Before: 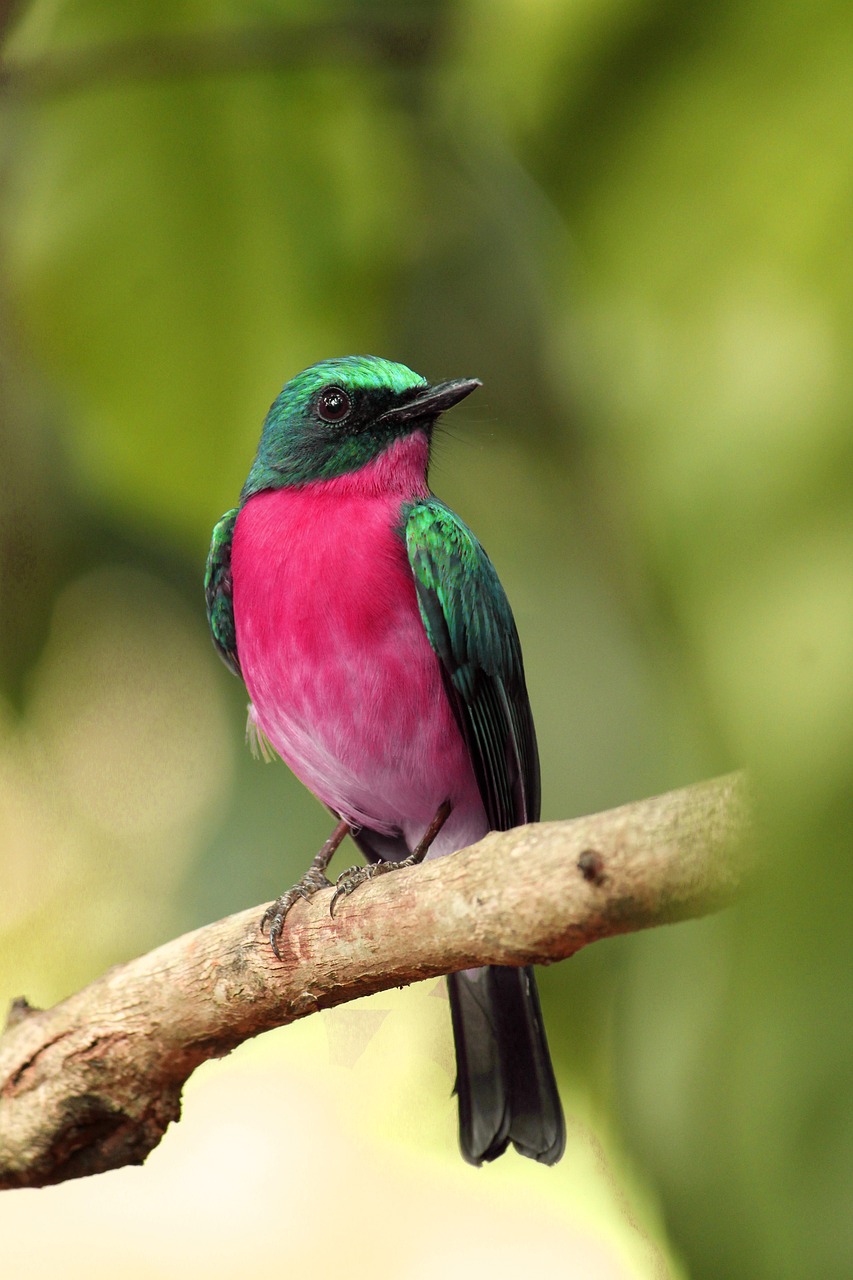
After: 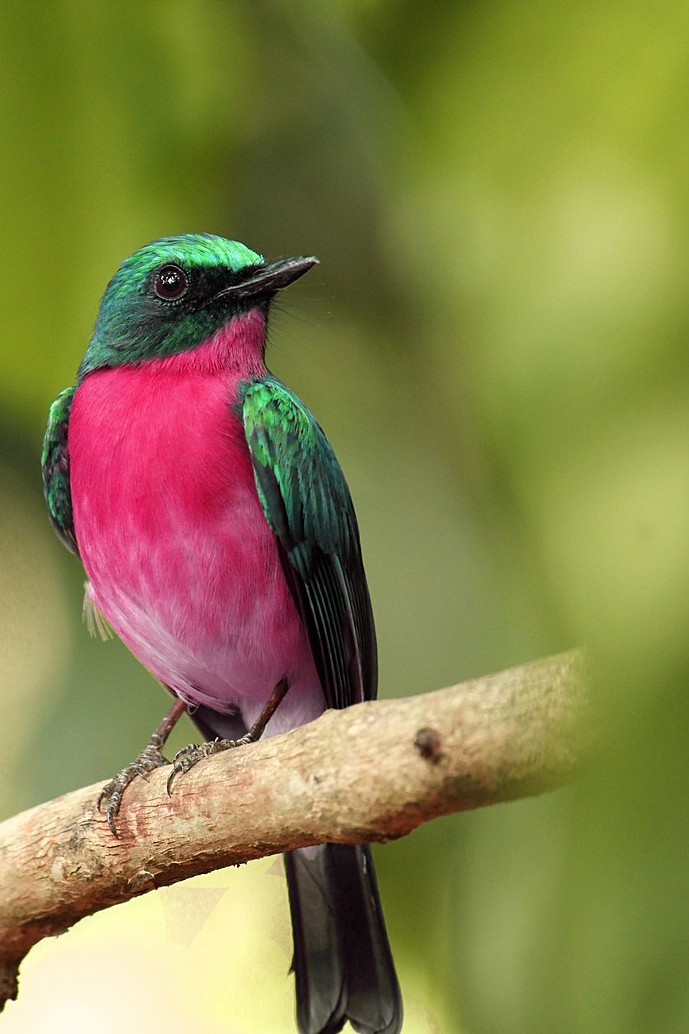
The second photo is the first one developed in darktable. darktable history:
sharpen: amount 0.2
crop: left 19.159%, top 9.58%, bottom 9.58%
